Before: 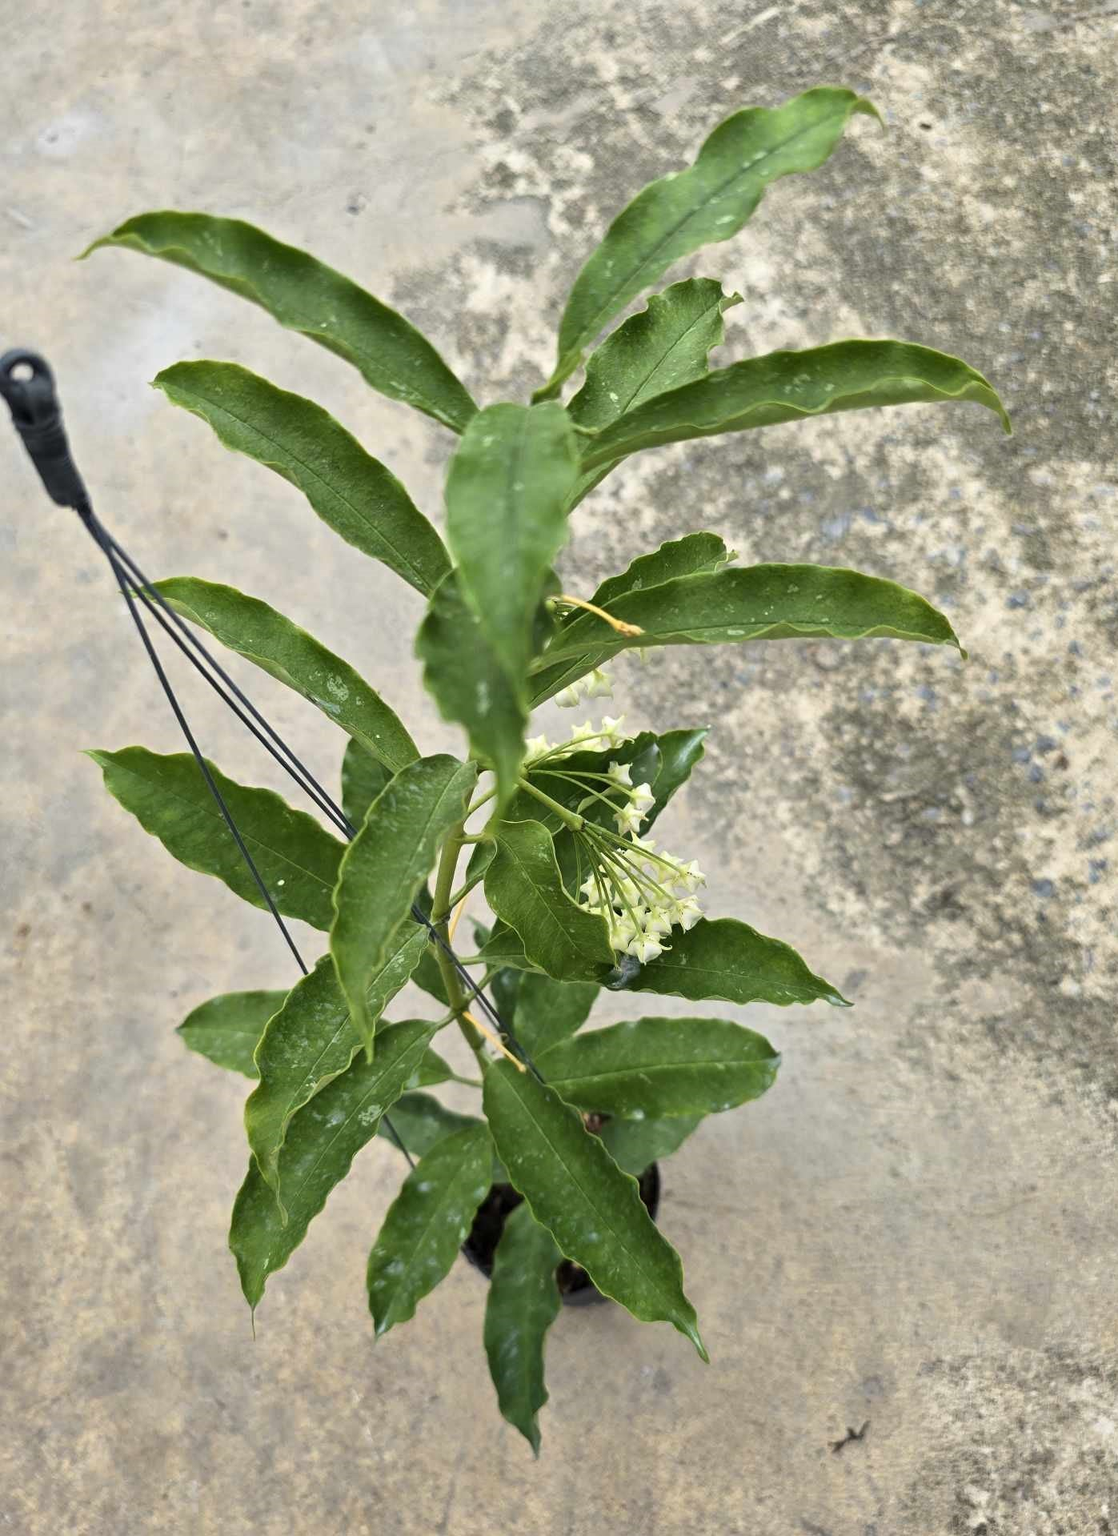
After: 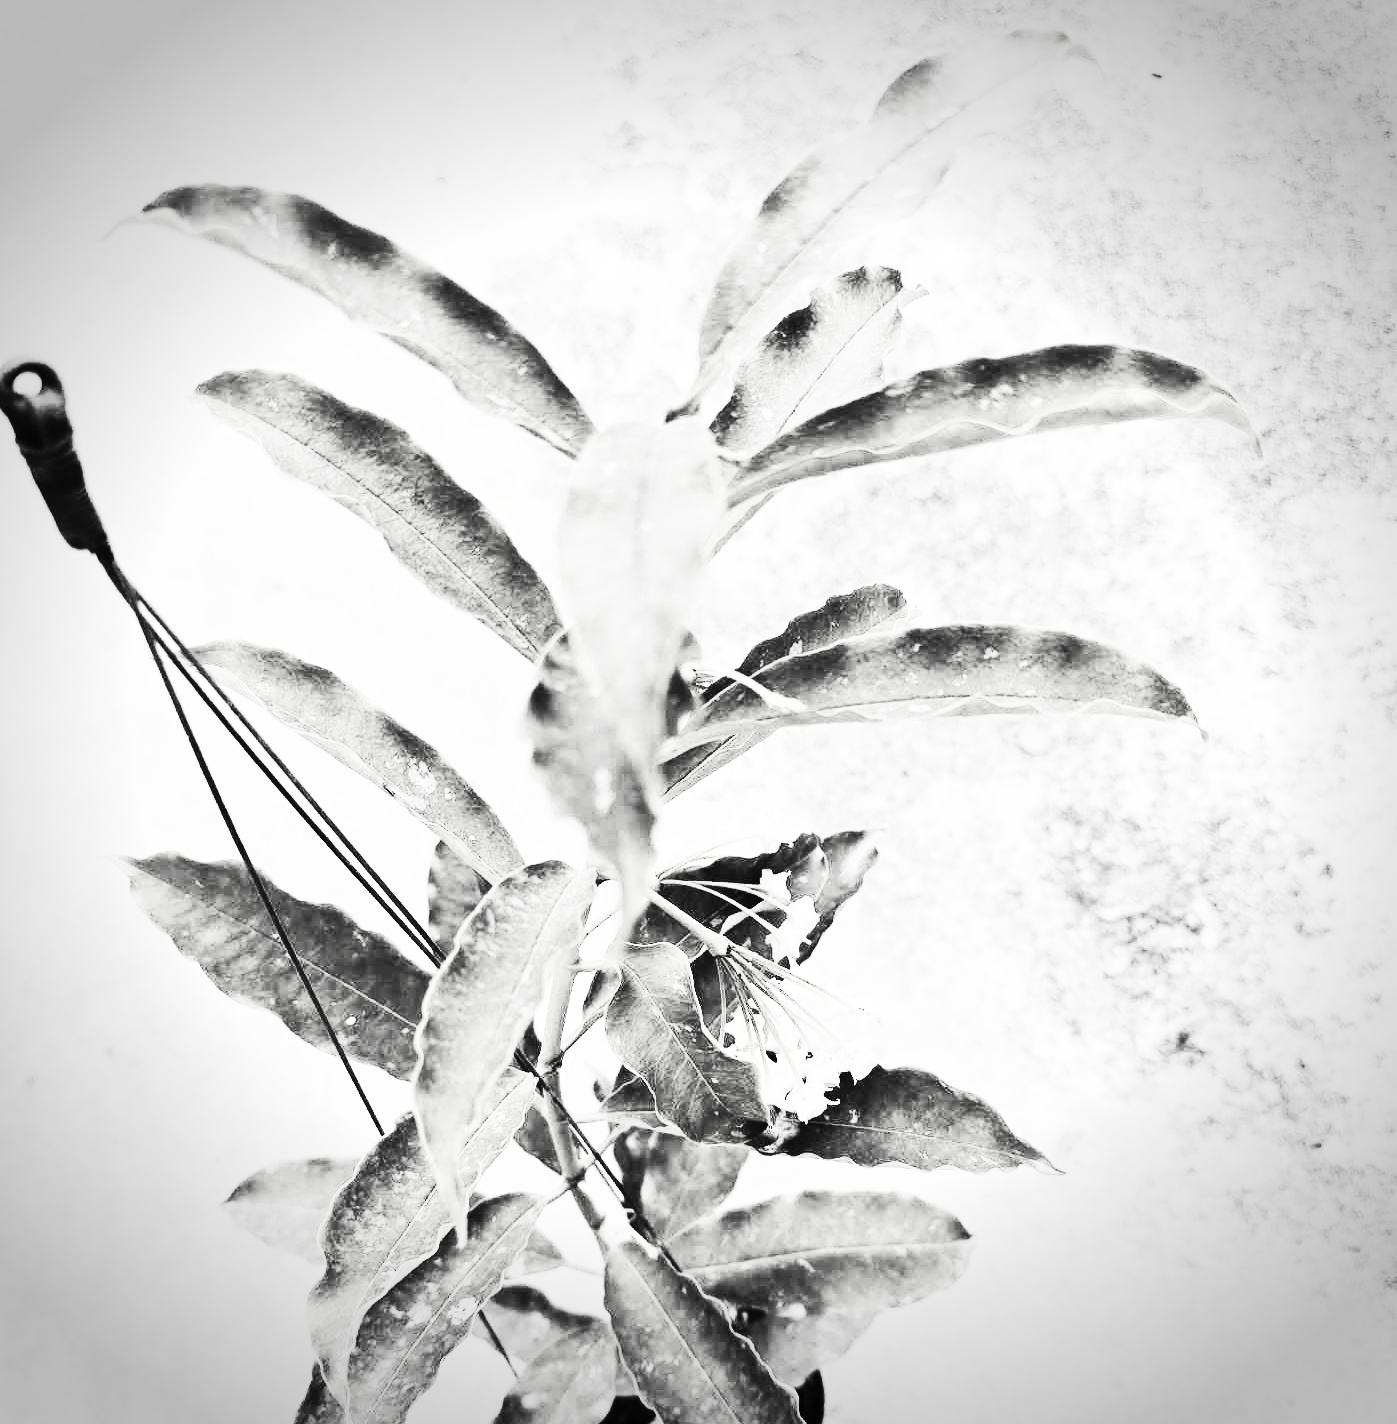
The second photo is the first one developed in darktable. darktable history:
base curve: curves: ch0 [(0, 0) (0.036, 0.01) (0.123, 0.254) (0.258, 0.504) (0.507, 0.748) (1, 1)], preserve colors none
crop: top 4.318%, bottom 21.451%
vignetting: width/height ratio 1.096, unbound false
contrast brightness saturation: contrast 0.548, brightness 0.459, saturation -0.992
